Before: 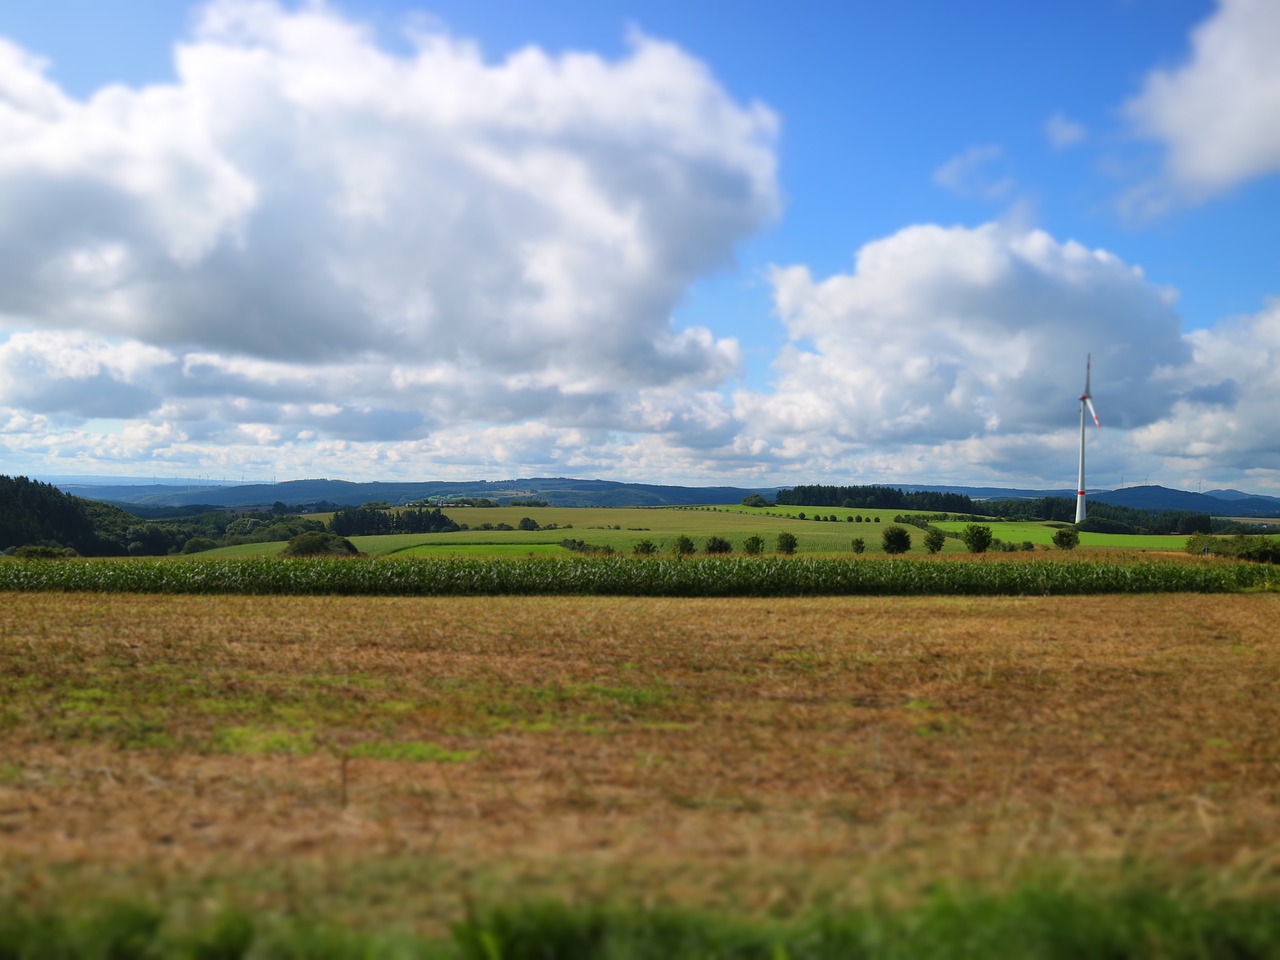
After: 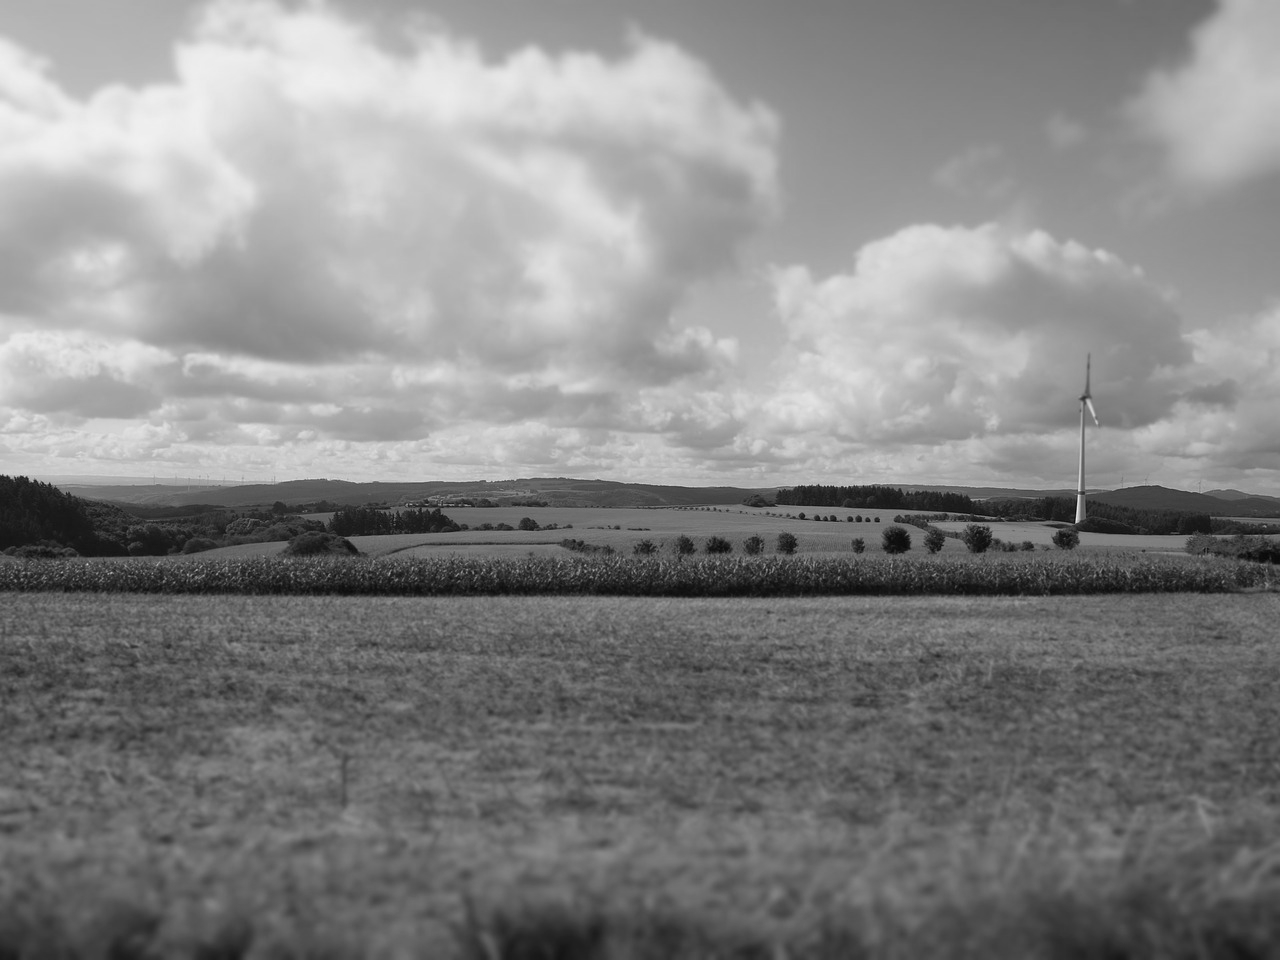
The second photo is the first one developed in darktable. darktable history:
monochrome: a 30.25, b 92.03
color correction: highlights a* -10.04, highlights b* -10.37
color zones: curves: ch0 [(0.068, 0.464) (0.25, 0.5) (0.48, 0.508) (0.75, 0.536) (0.886, 0.476) (0.967, 0.456)]; ch1 [(0.066, 0.456) (0.25, 0.5) (0.616, 0.508) (0.746, 0.56) (0.934, 0.444)]
